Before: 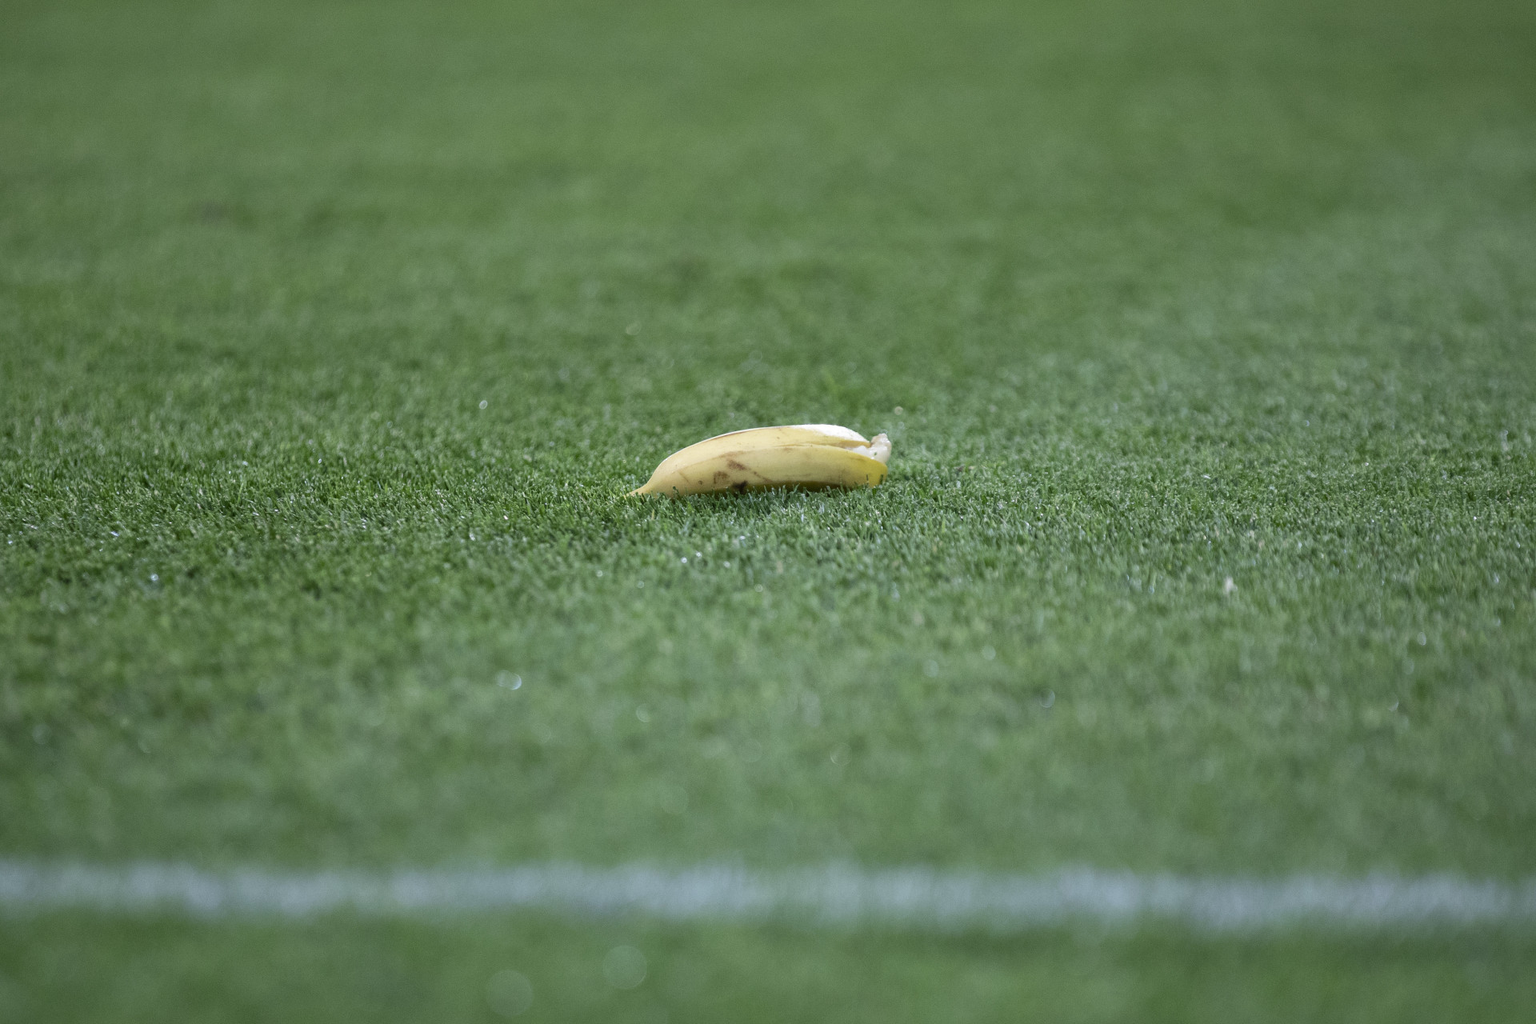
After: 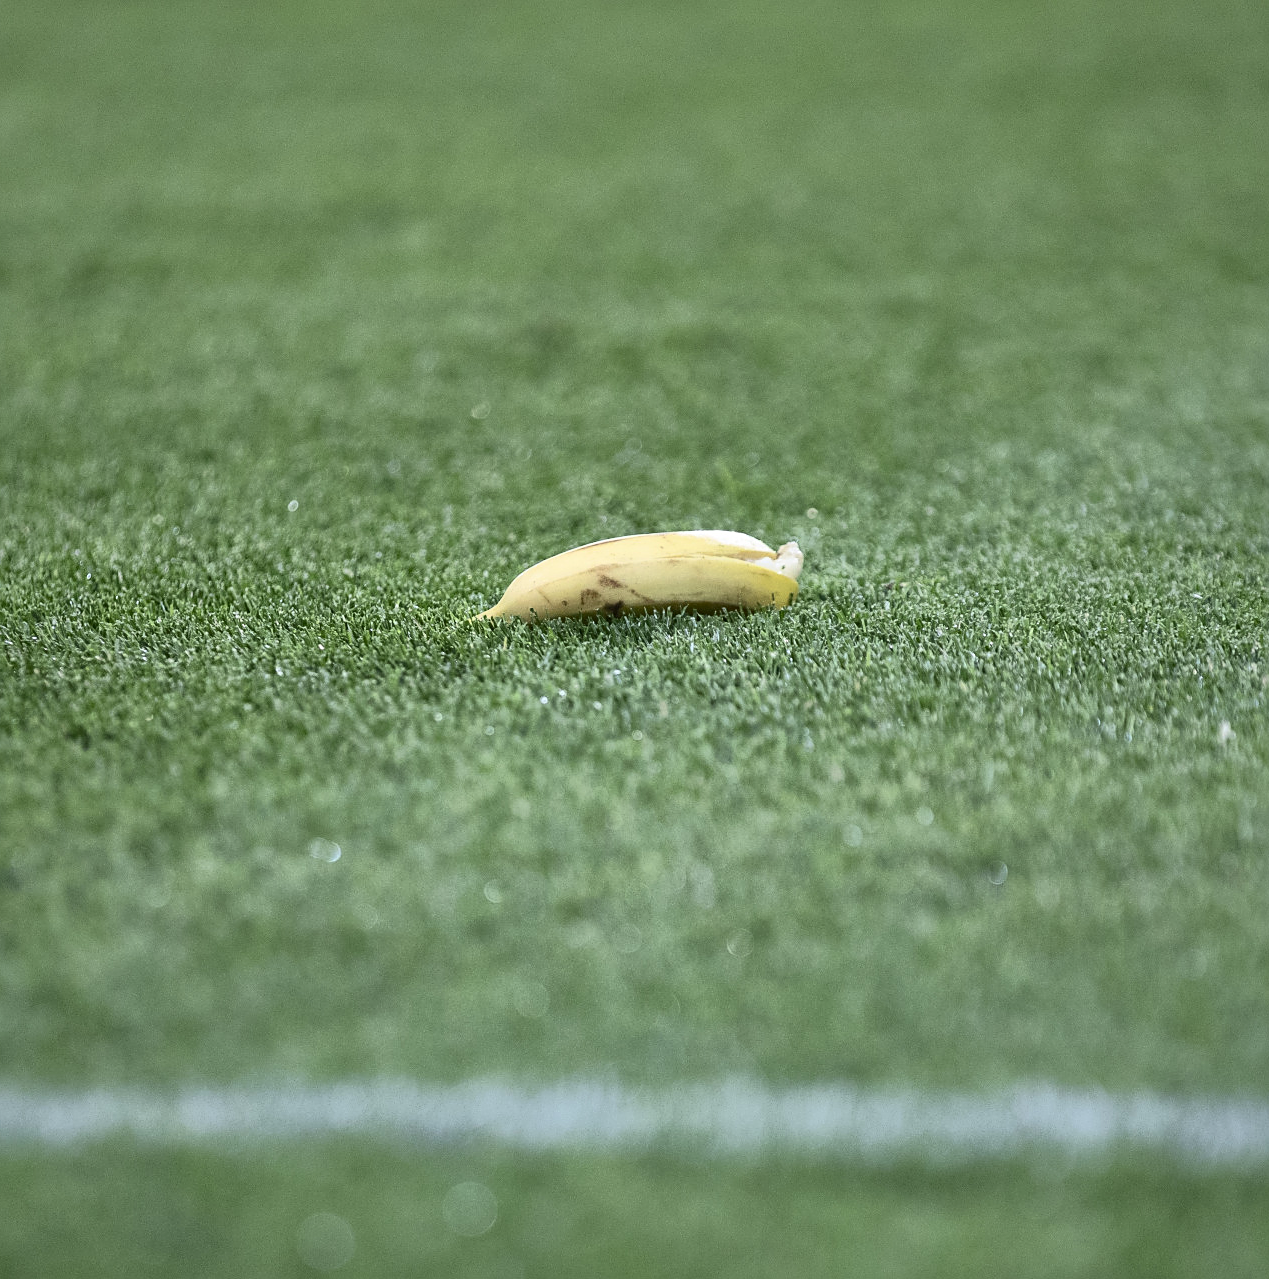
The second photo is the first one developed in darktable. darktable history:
tone curve: curves: ch0 [(0, 0.013) (0.198, 0.175) (0.512, 0.582) (0.625, 0.754) (0.81, 0.934) (1, 1)], color space Lab, independent channels, preserve colors none
shadows and highlights: shadows 39.53, highlights -59.84
crop and rotate: left 16.228%, right 17.643%
sharpen: amount 0.498
